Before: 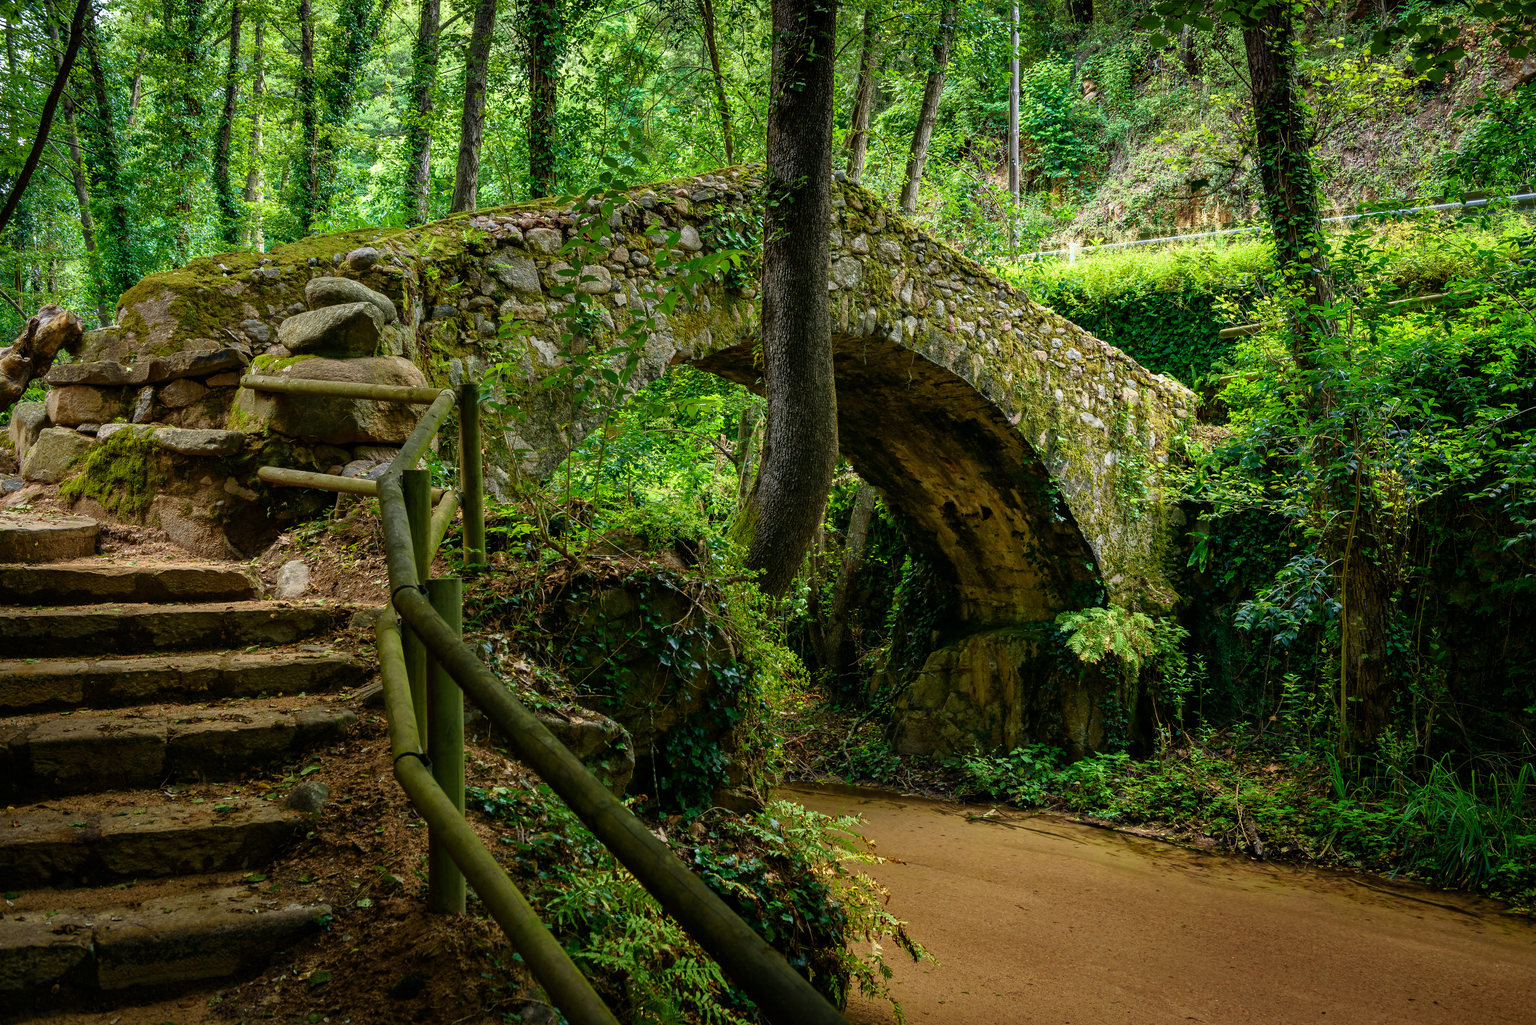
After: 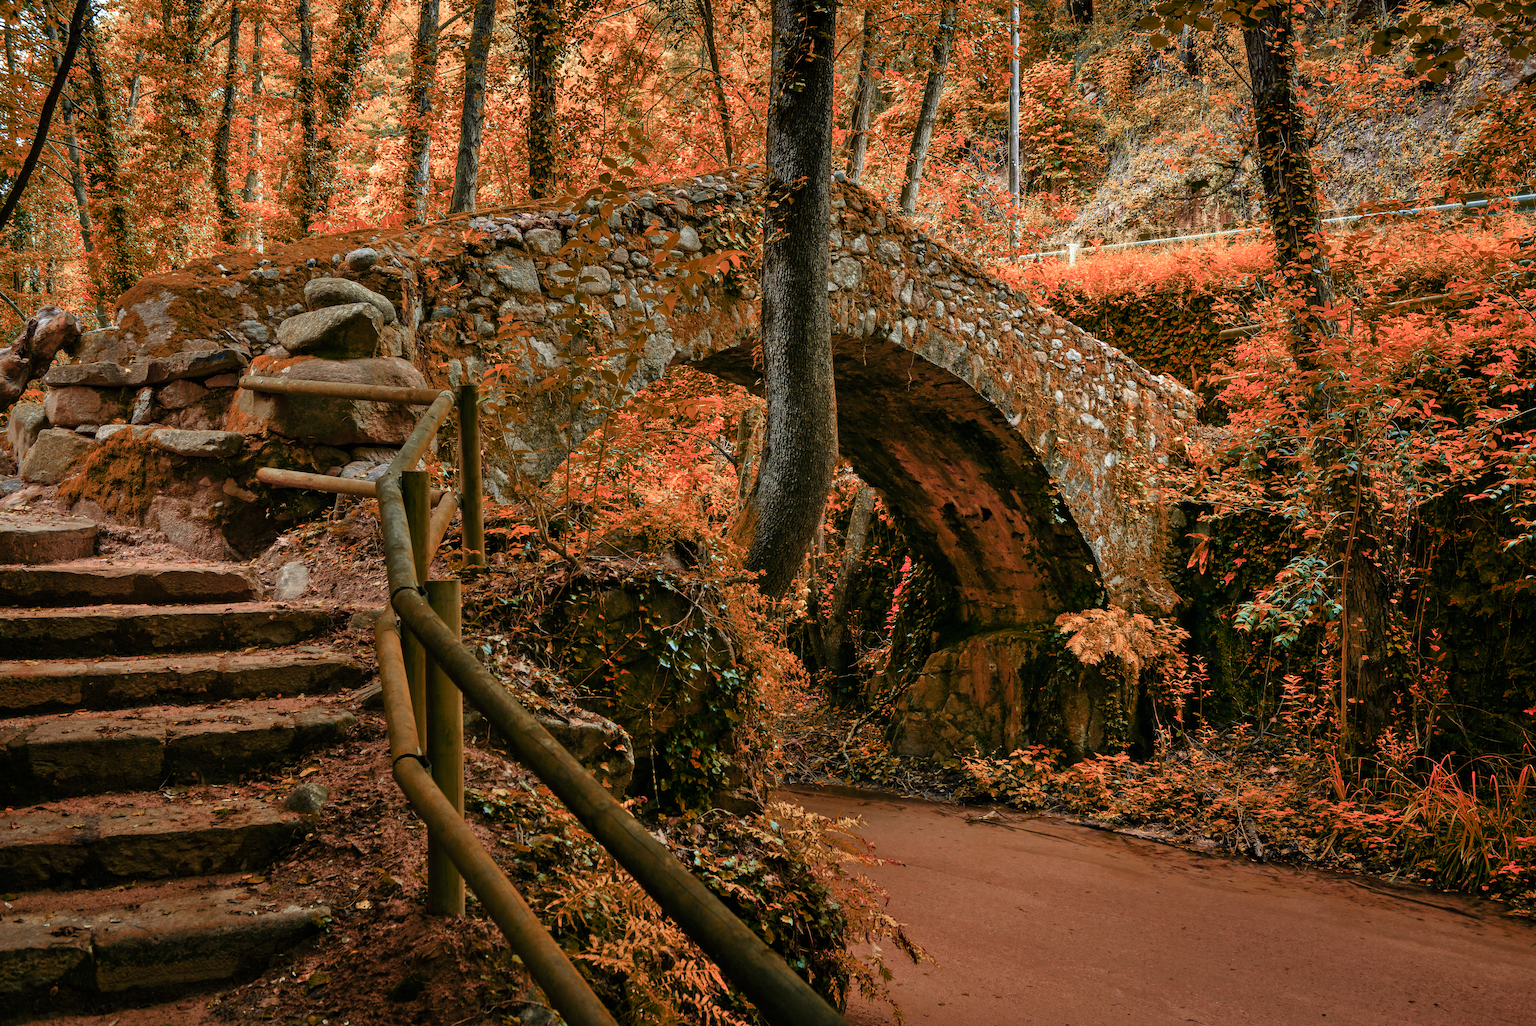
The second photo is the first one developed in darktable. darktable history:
color zones: curves: ch0 [(0.006, 0.385) (0.143, 0.563) (0.243, 0.321) (0.352, 0.464) (0.516, 0.456) (0.625, 0.5) (0.75, 0.5) (0.875, 0.5)]; ch1 [(0, 0.5) (0.134, 0.504) (0.246, 0.463) (0.421, 0.515) (0.5, 0.56) (0.625, 0.5) (0.75, 0.5) (0.875, 0.5)]; ch2 [(0, 0.5) (0.131, 0.426) (0.307, 0.289) (0.38, 0.188) (0.513, 0.216) (0.625, 0.548) (0.75, 0.468) (0.838, 0.396) (0.971, 0.311)]
tone equalizer: on, module defaults
crop and rotate: left 0.126%
shadows and highlights: soften with gaussian
